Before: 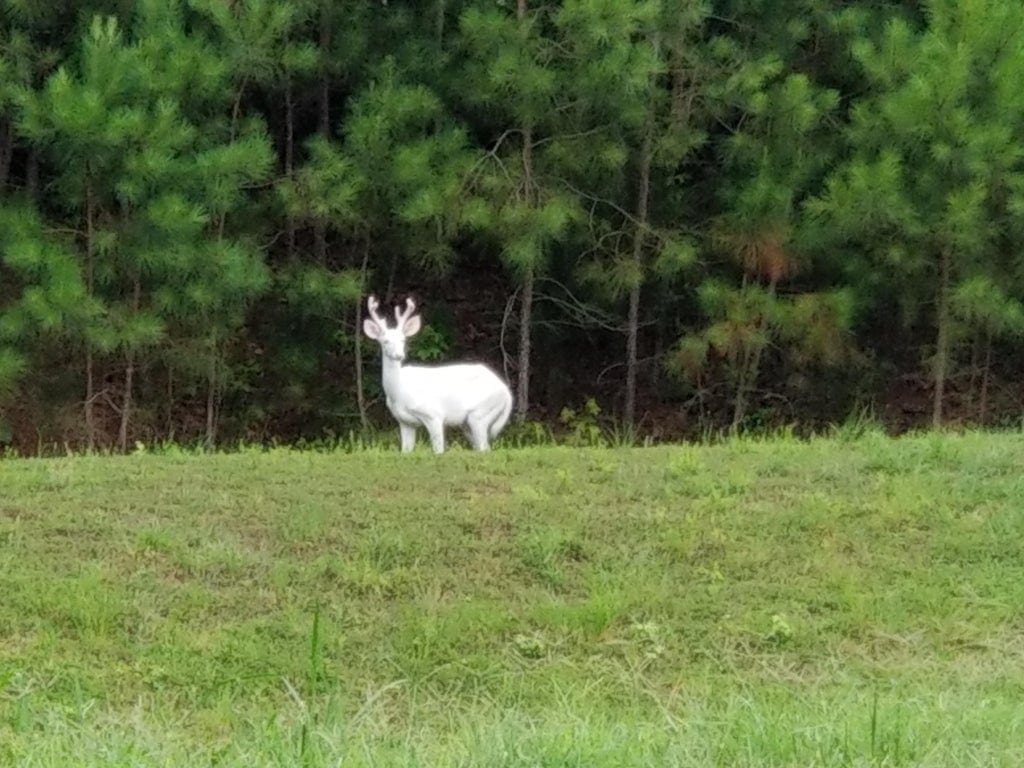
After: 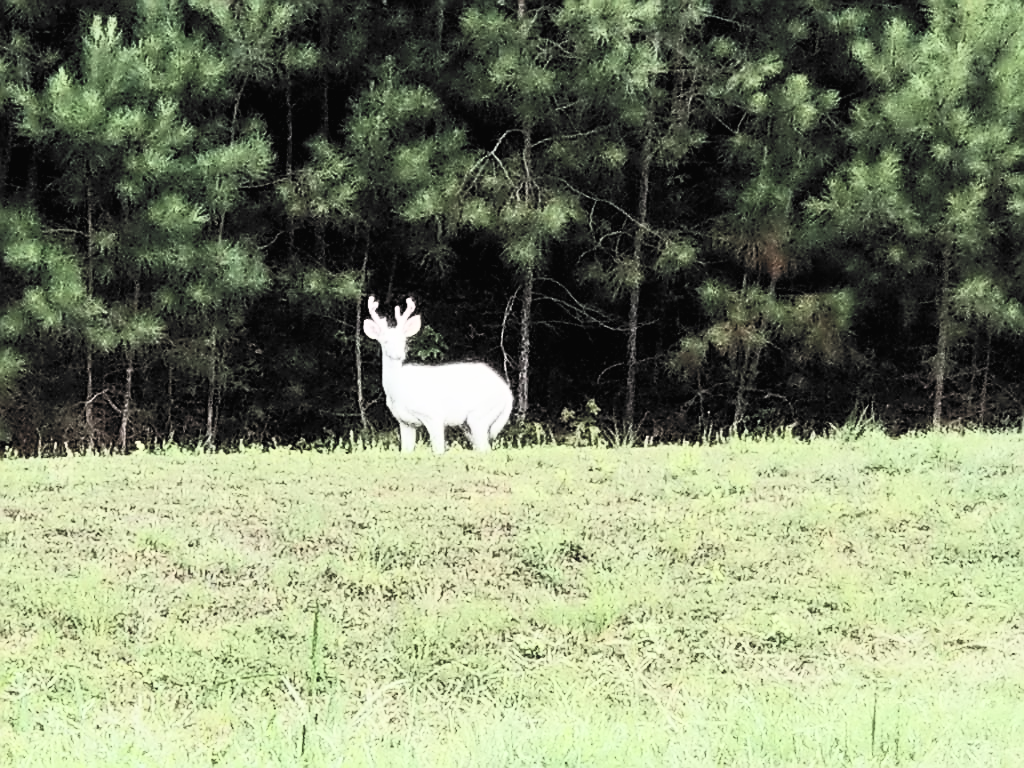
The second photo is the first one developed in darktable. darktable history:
levels: mode automatic, levels [0.036, 0.364, 0.827]
sharpen: radius 1.401, amount 1.262, threshold 0.627
filmic rgb: black relative exposure -5.09 EV, white relative exposure 3.53 EV, hardness 3.18, contrast 1.185, highlights saturation mix -30.58%, color science v6 (2022)
contrast brightness saturation: contrast 0.567, brightness 0.566, saturation -0.337
